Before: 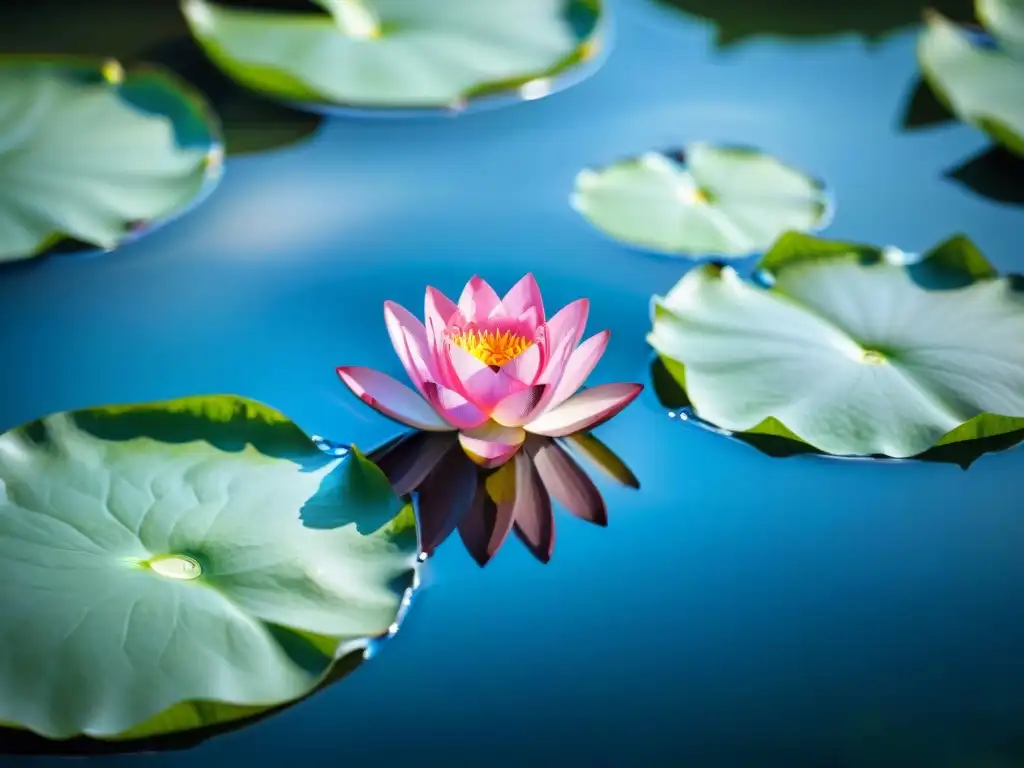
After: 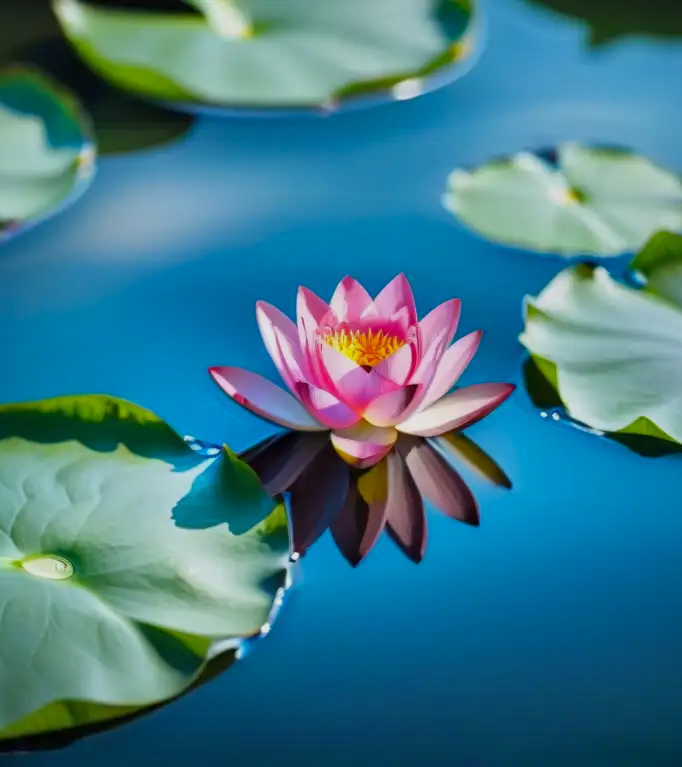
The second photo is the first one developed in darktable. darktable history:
crop and rotate: left 12.518%, right 20.794%
shadows and highlights: shadows 79.51, white point adjustment -9.25, highlights -61.45, soften with gaussian
